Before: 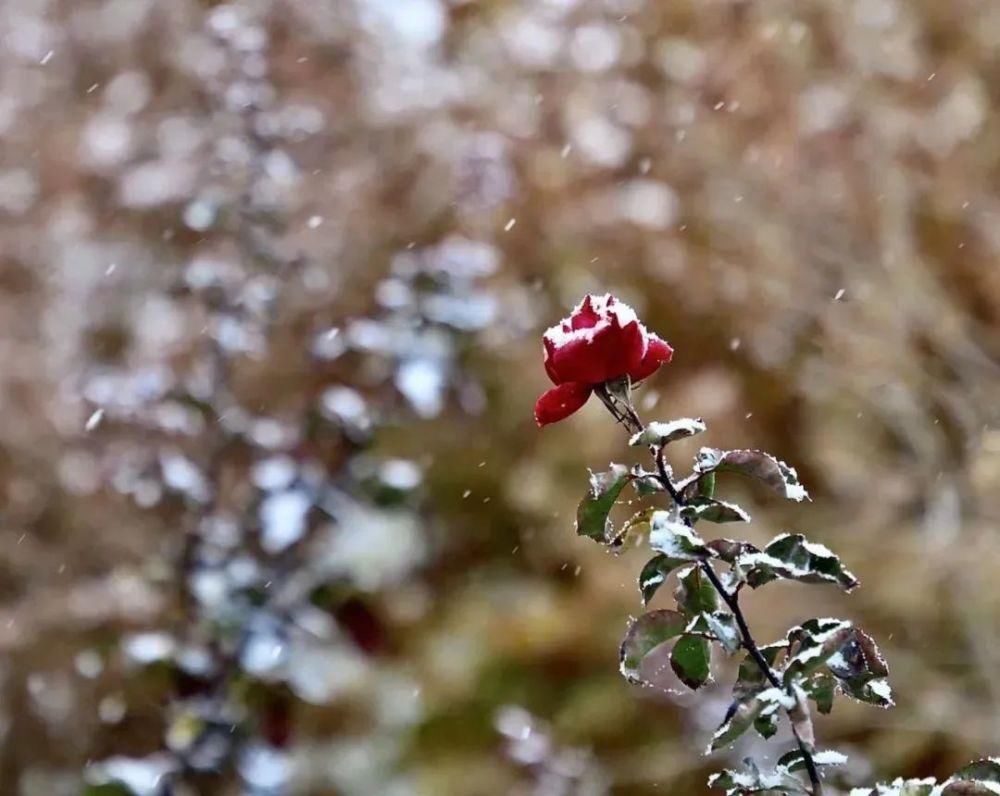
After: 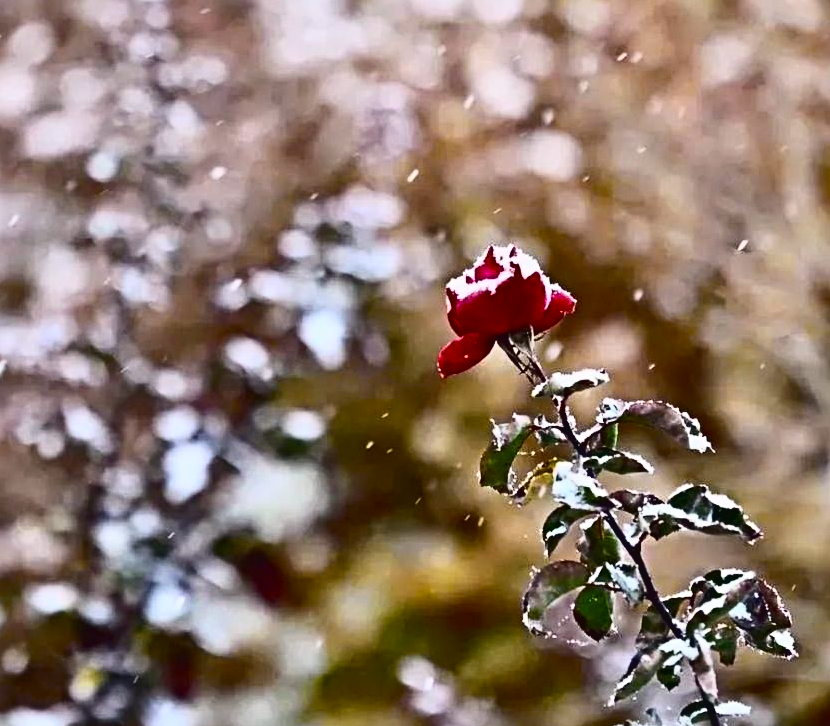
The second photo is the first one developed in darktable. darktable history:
crop: left 9.785%, top 6.262%, right 7.122%, bottom 2.477%
tone curve: curves: ch0 [(0, 0.031) (0.145, 0.106) (0.319, 0.269) (0.495, 0.544) (0.707, 0.833) (0.859, 0.931) (1, 0.967)]; ch1 [(0, 0) (0.279, 0.218) (0.424, 0.411) (0.495, 0.504) (0.538, 0.55) (0.578, 0.595) (0.707, 0.778) (1, 1)]; ch2 [(0, 0) (0.125, 0.089) (0.353, 0.329) (0.436, 0.432) (0.552, 0.554) (0.615, 0.674) (1, 1)], color space Lab, independent channels, preserve colors none
sharpen: radius 4.907
